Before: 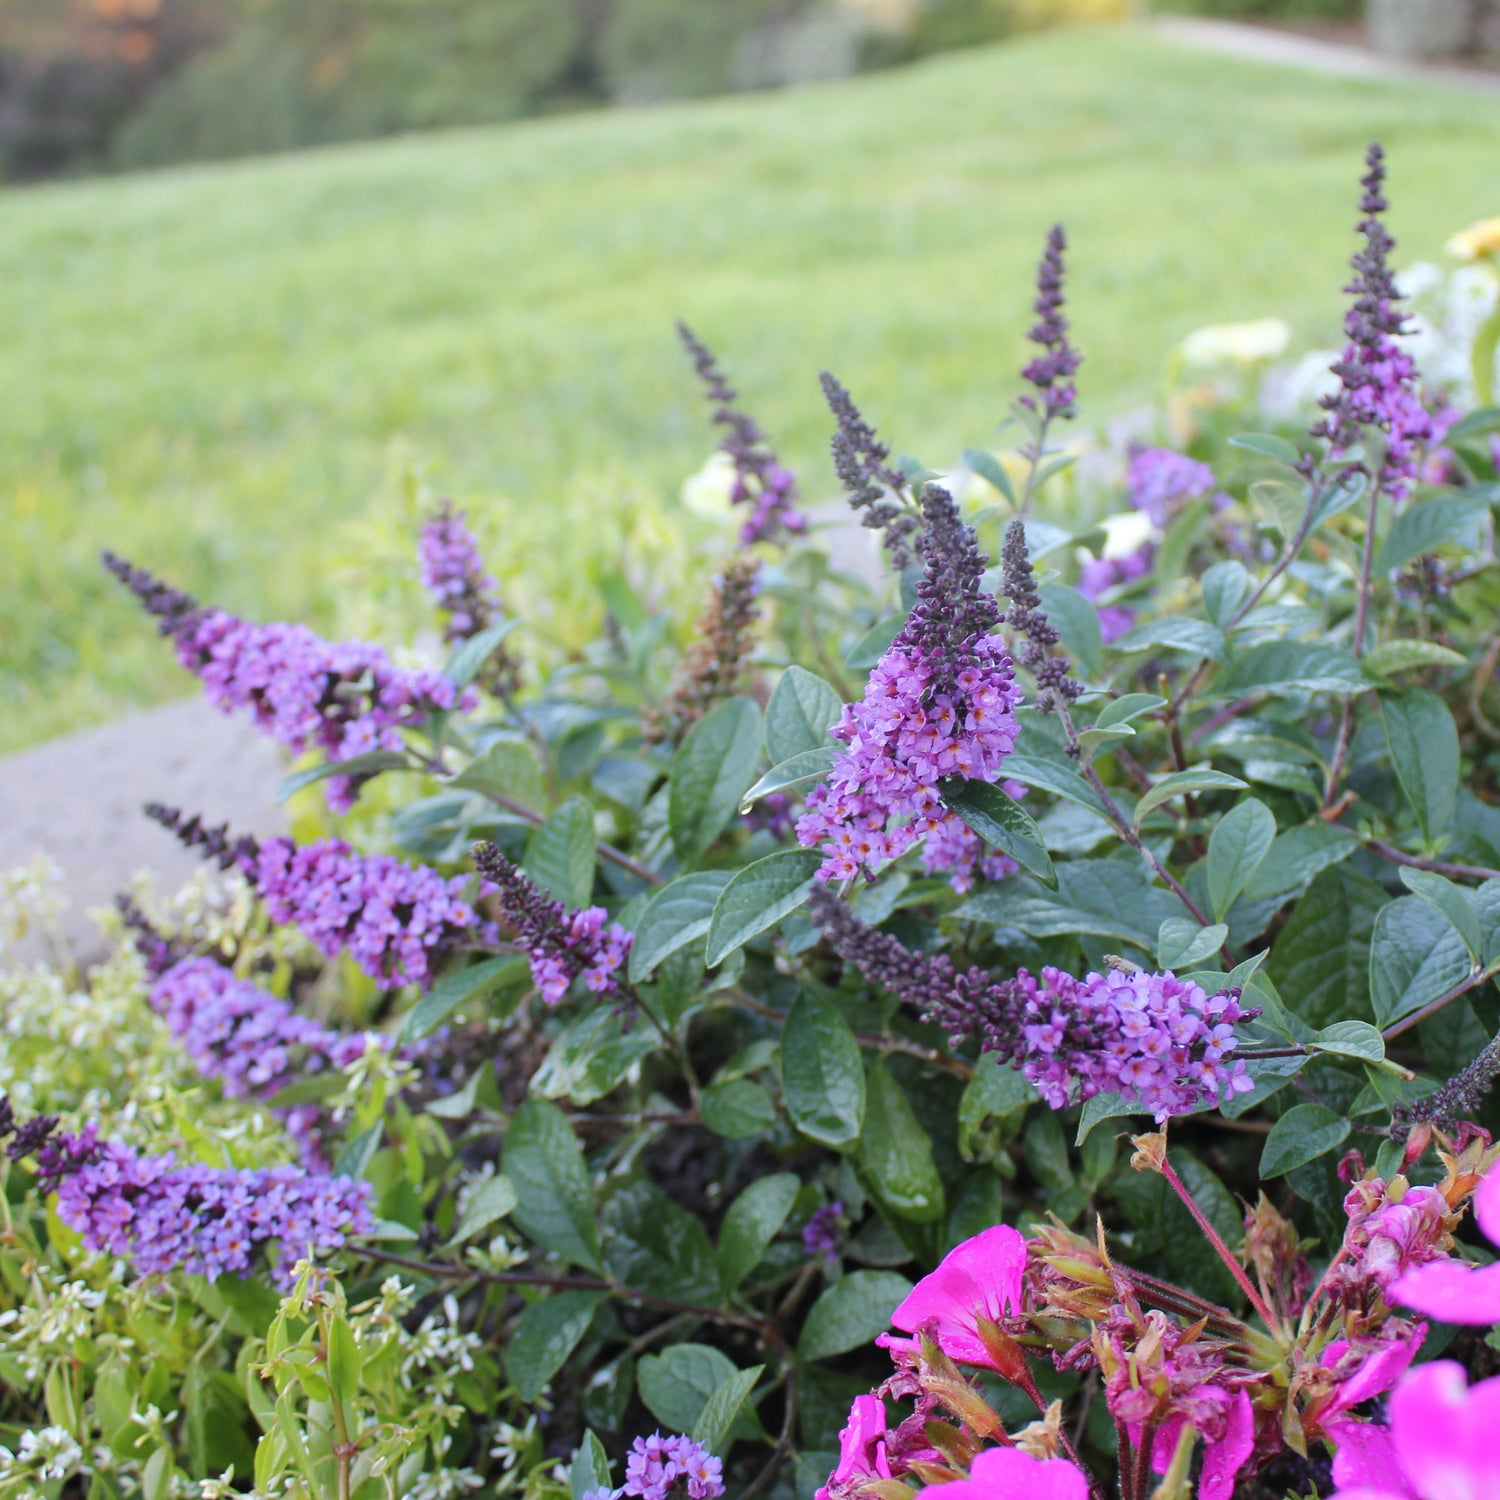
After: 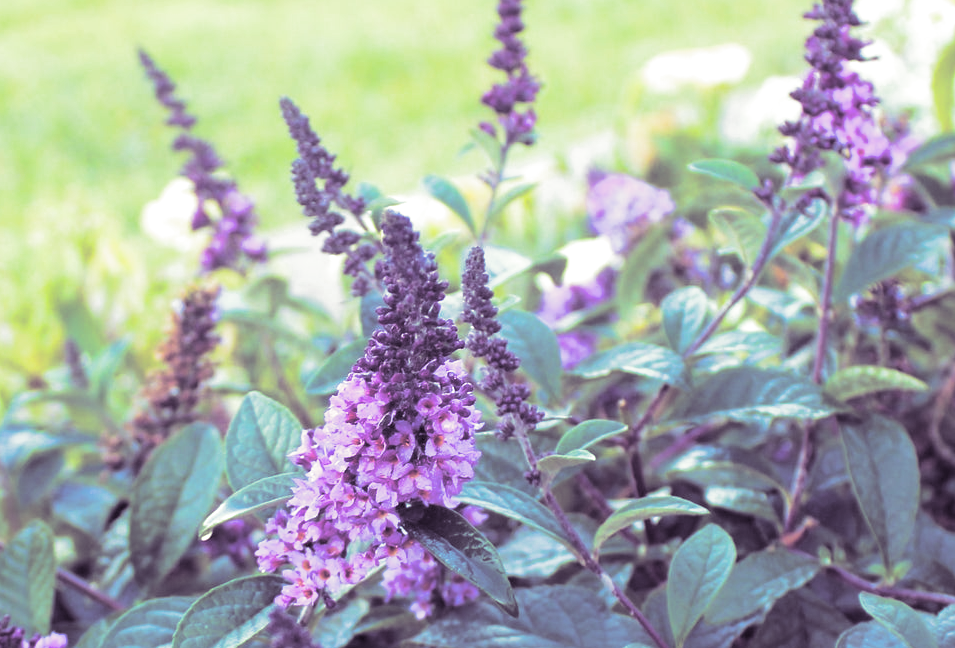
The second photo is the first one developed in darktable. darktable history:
split-toning: shadows › hue 266.4°, shadows › saturation 0.4, highlights › hue 61.2°, highlights › saturation 0.3, compress 0%
velvia: strength 45%
exposure: black level correction 0.005, exposure 0.417 EV, compensate highlight preservation false
crop: left 36.005%, top 18.293%, right 0.31%, bottom 38.444%
